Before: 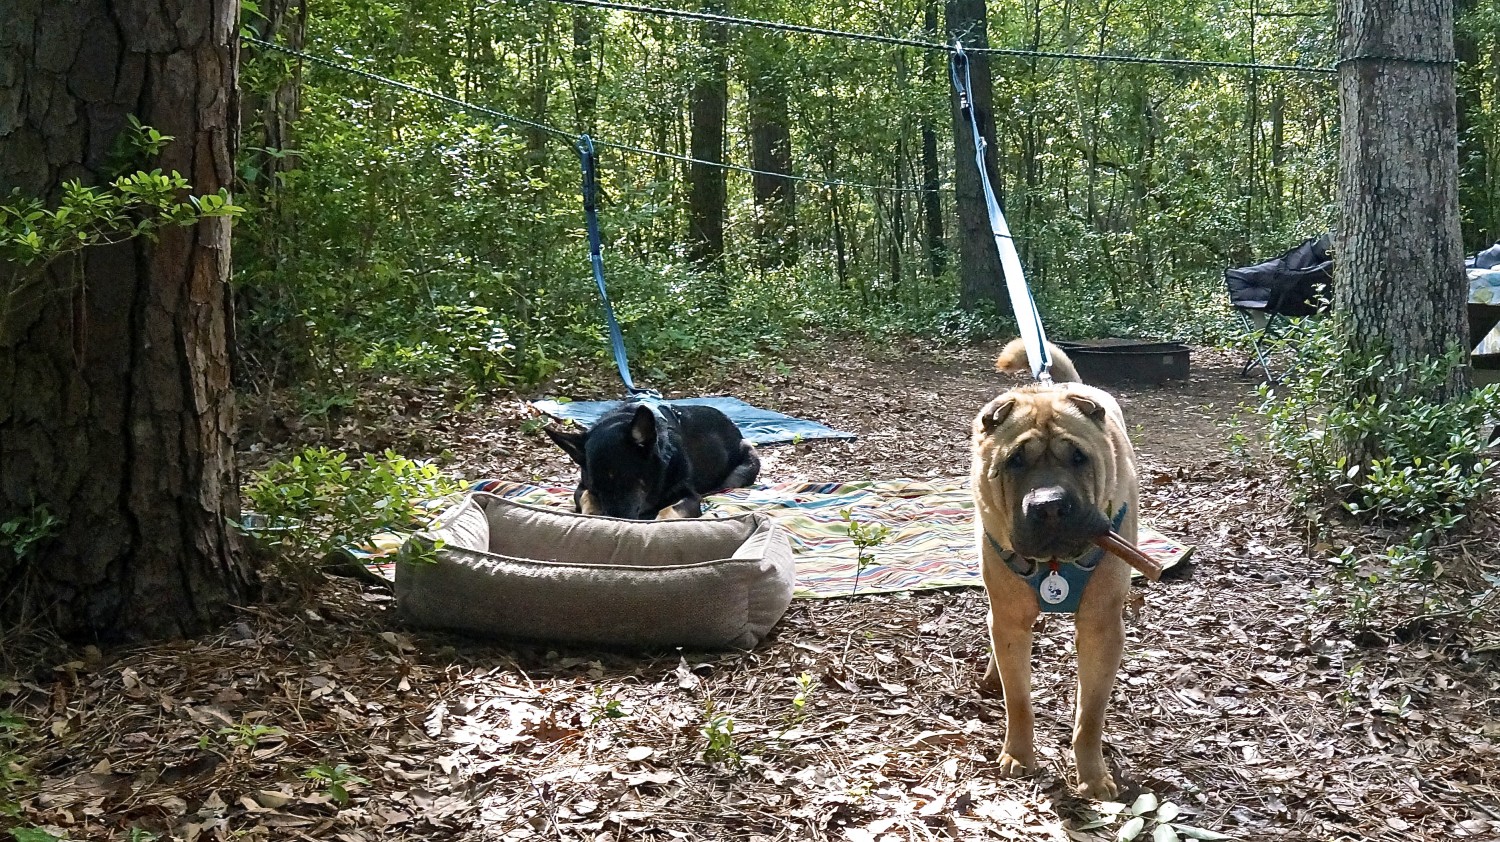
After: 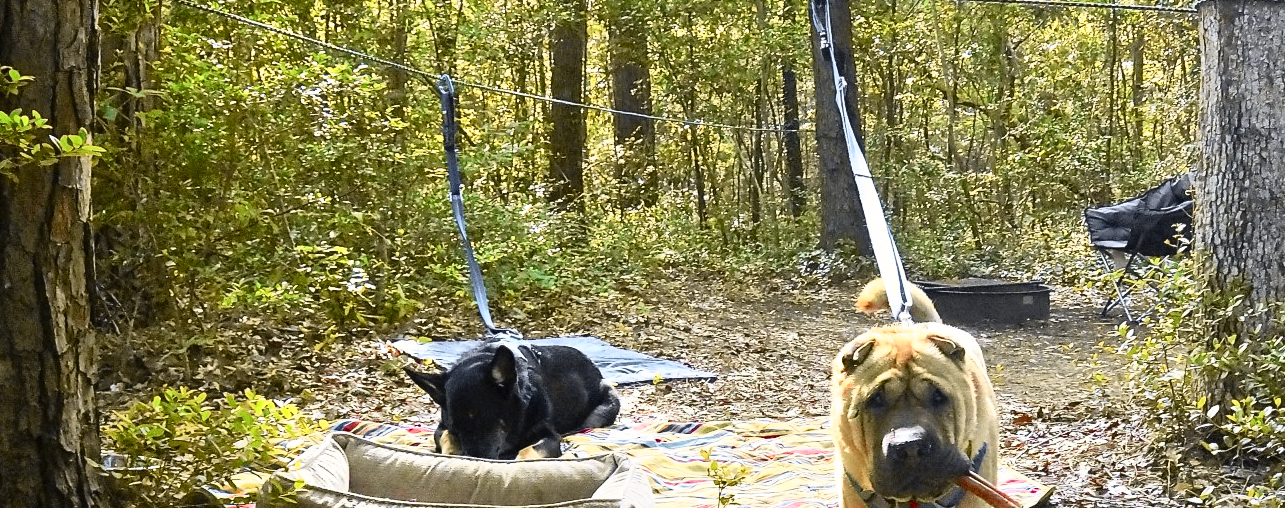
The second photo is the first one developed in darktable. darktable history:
crop and rotate: left 9.345%, top 7.22%, right 4.982%, bottom 32.331%
tone curve: curves: ch0 [(0, 0.017) (0.259, 0.344) (0.593, 0.778) (0.786, 0.931) (1, 0.999)]; ch1 [(0, 0) (0.405, 0.387) (0.442, 0.47) (0.492, 0.5) (0.511, 0.503) (0.548, 0.596) (0.7, 0.795) (1, 1)]; ch2 [(0, 0) (0.411, 0.433) (0.5, 0.504) (0.535, 0.581) (1, 1)], color space Lab, independent channels, preserve colors none
